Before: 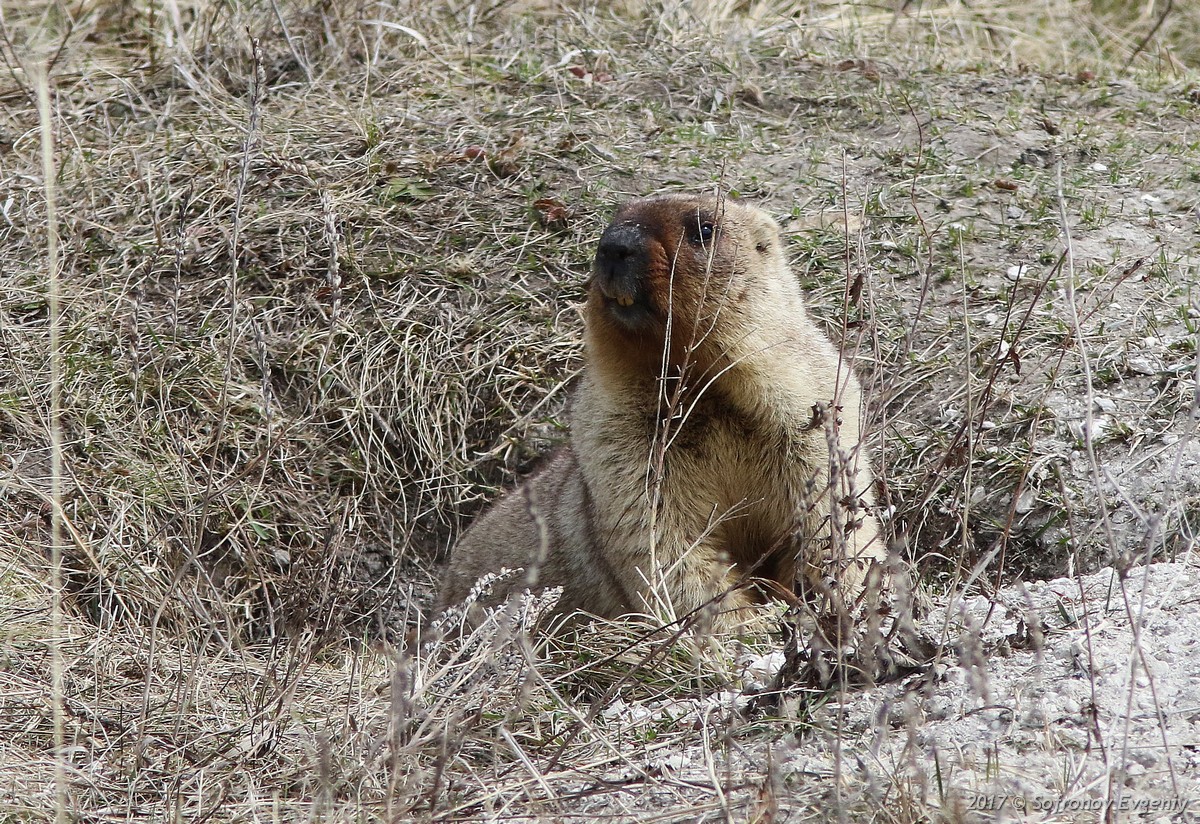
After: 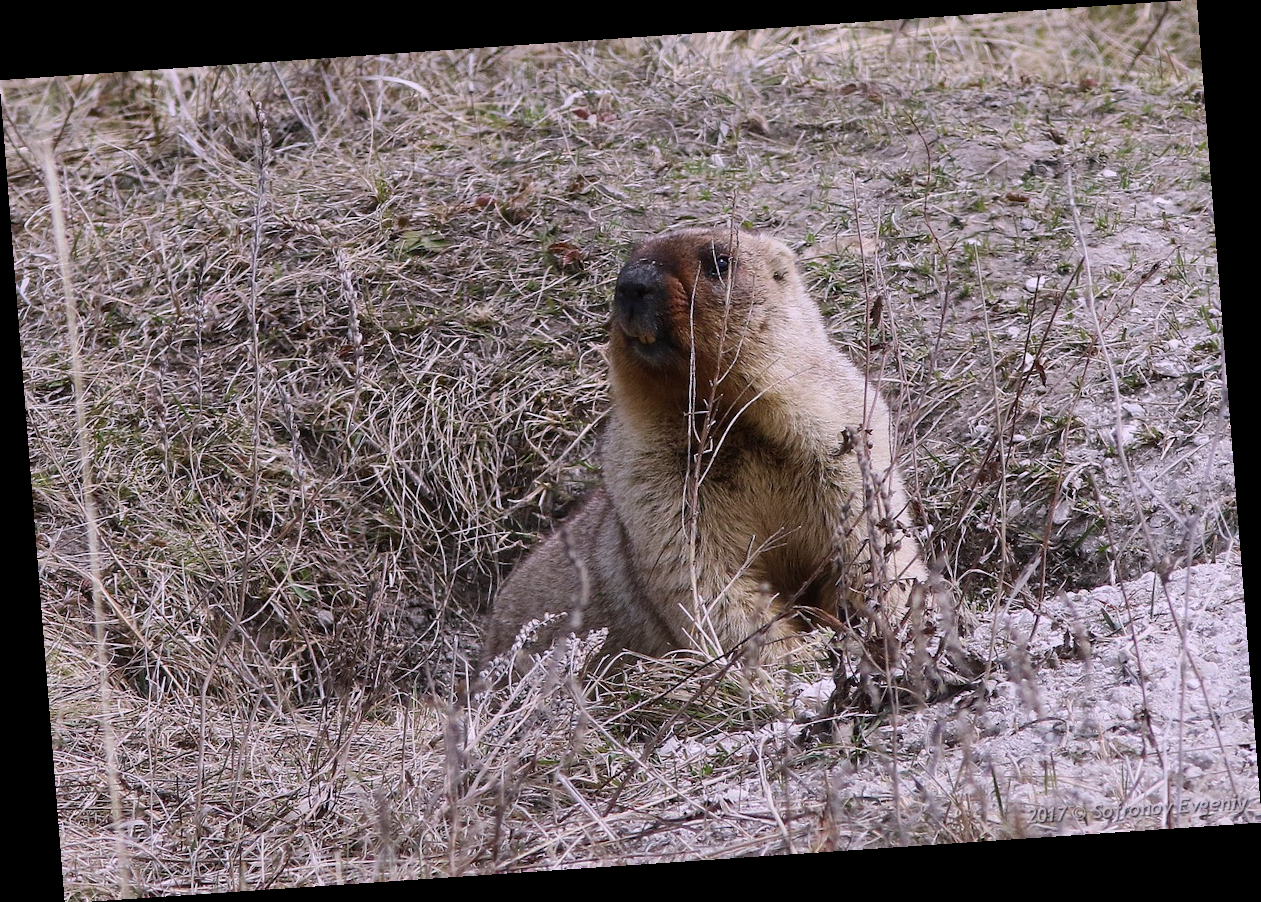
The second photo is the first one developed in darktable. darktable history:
white balance: red 1.066, blue 1.119
rotate and perspective: rotation -4.2°, shear 0.006, automatic cropping off
exposure: exposure -0.293 EV, compensate highlight preservation false
